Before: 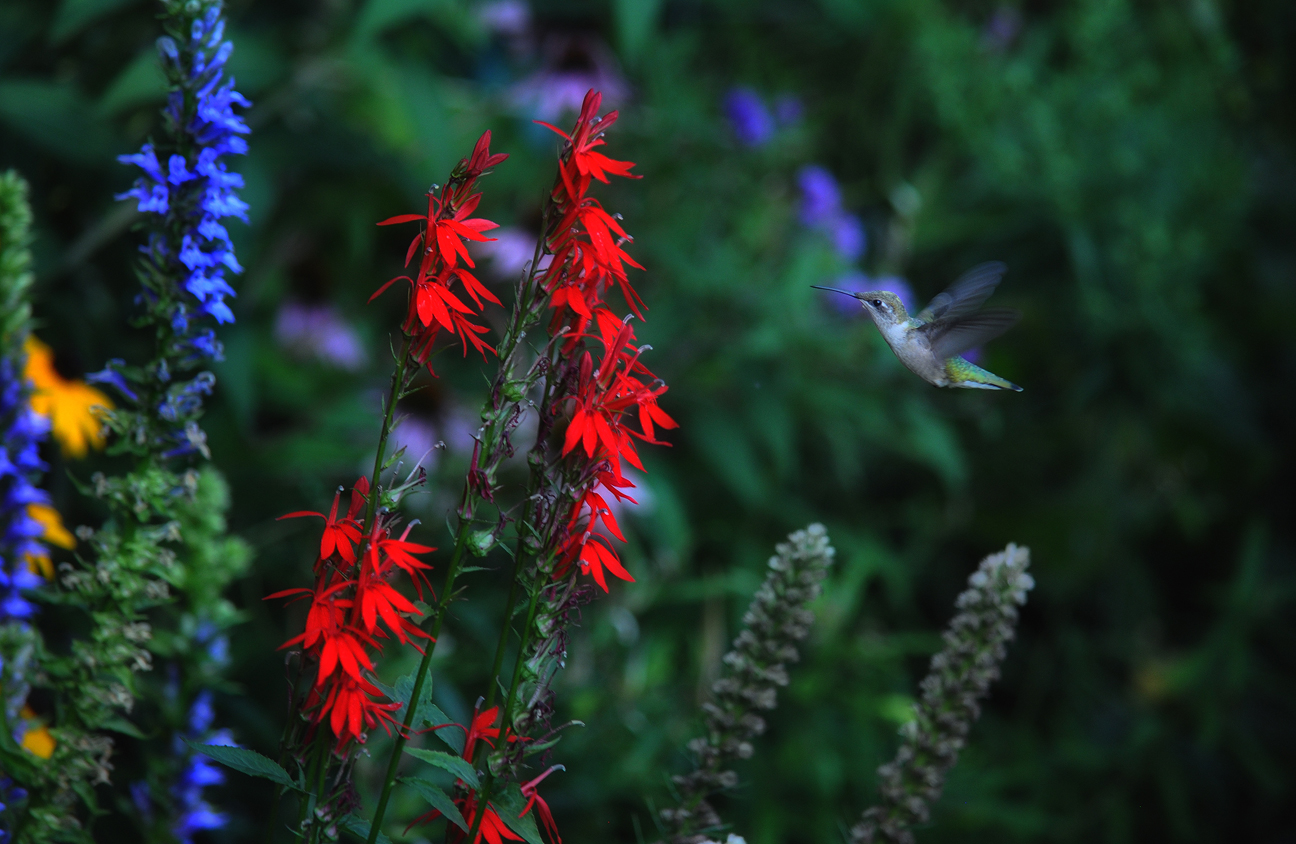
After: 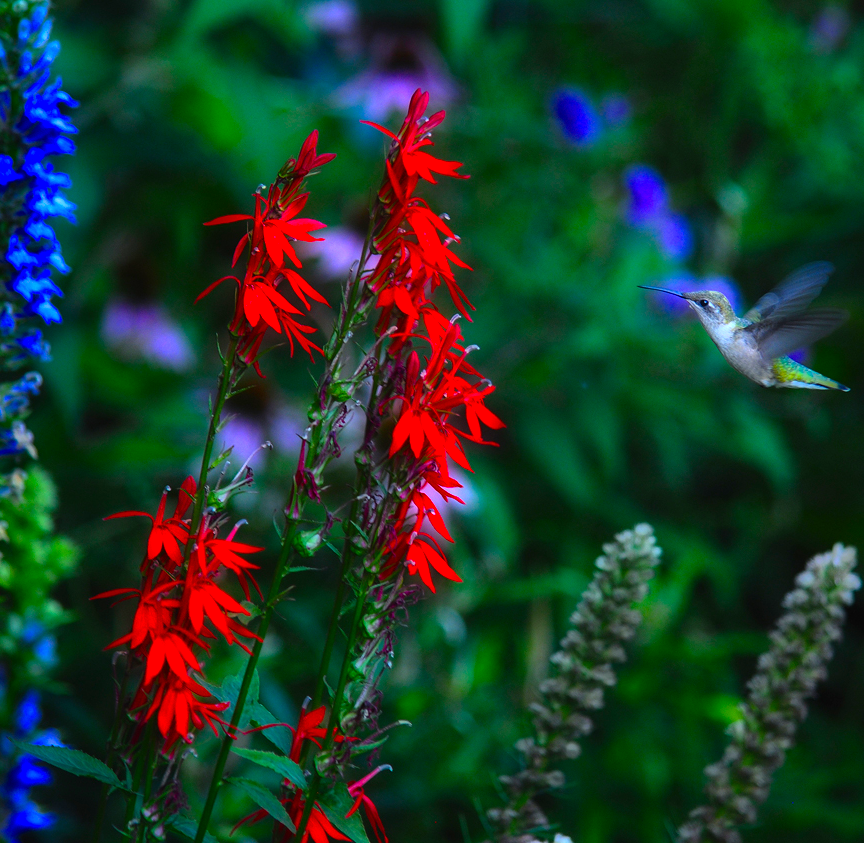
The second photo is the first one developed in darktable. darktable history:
crop and rotate: left 13.406%, right 19.906%
color balance rgb: highlights gain › chroma 1.341%, highlights gain › hue 56.25°, perceptual saturation grading › global saturation 36.423%, perceptual saturation grading › shadows 34.627%
levels: mode automatic, levels [0.044, 0.475, 0.791]
